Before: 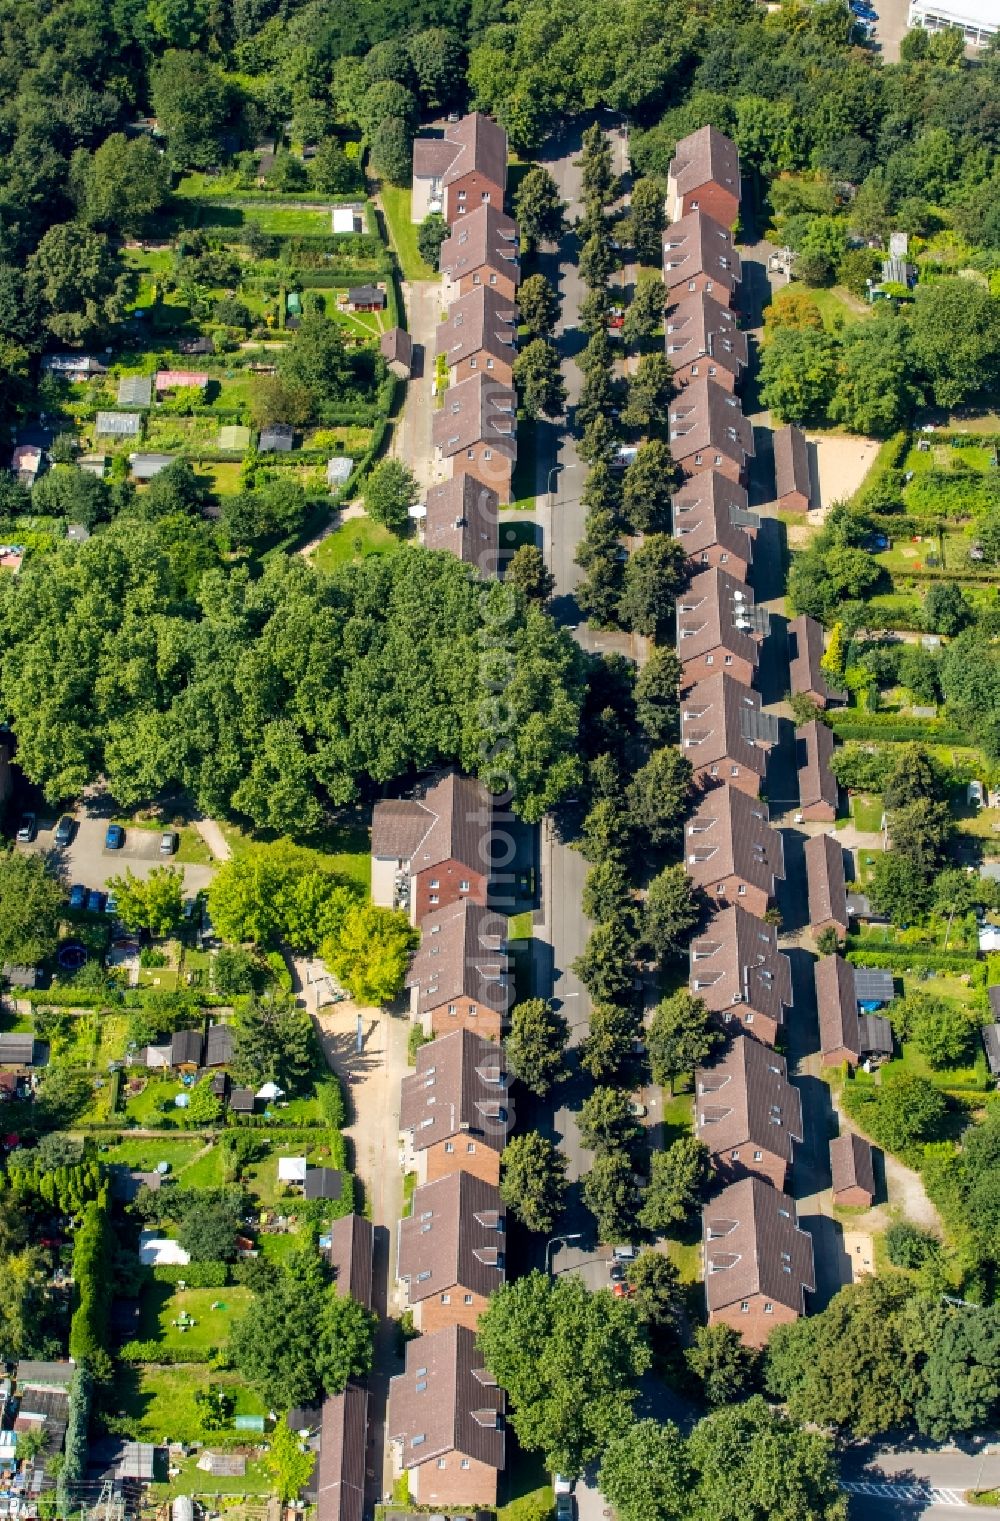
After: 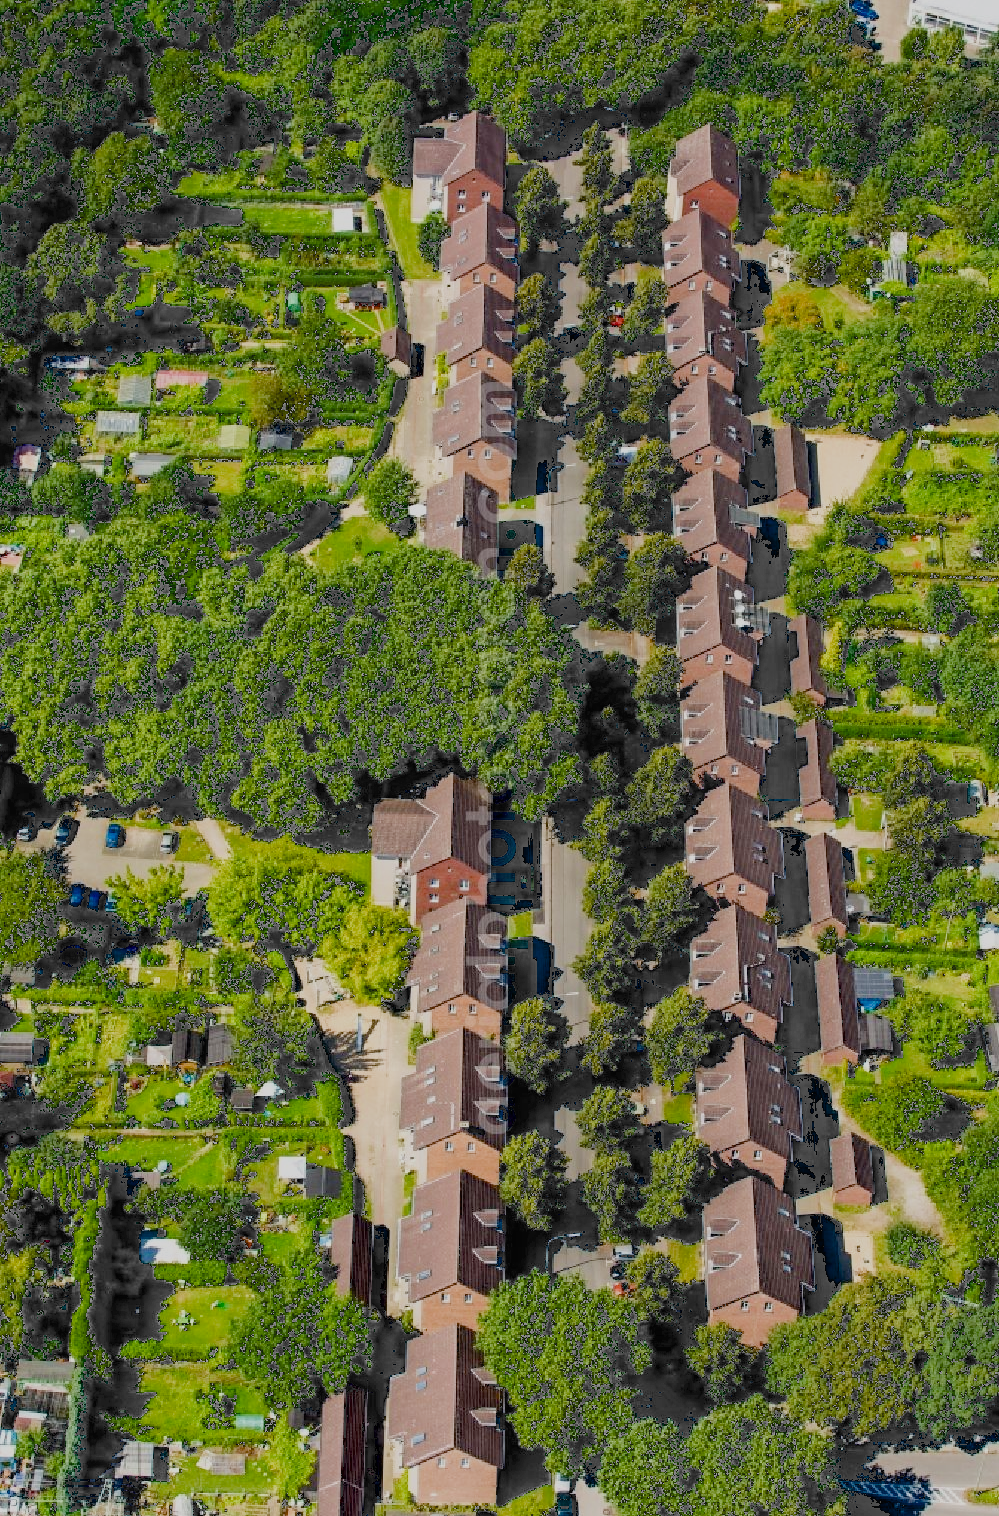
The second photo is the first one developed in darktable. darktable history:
crop: top 0.091%, bottom 0.184%
exposure: black level correction 0.047, exposure 0.013 EV, compensate highlight preservation false
shadows and highlights: shadows 2.28, highlights -18.8, soften with gaussian
filmic rgb: black relative exposure -7.65 EV, white relative exposure 4.56 EV, hardness 3.61, add noise in highlights 0.002, preserve chrominance max RGB, color science v3 (2019), use custom middle-gray values true, contrast in highlights soft
